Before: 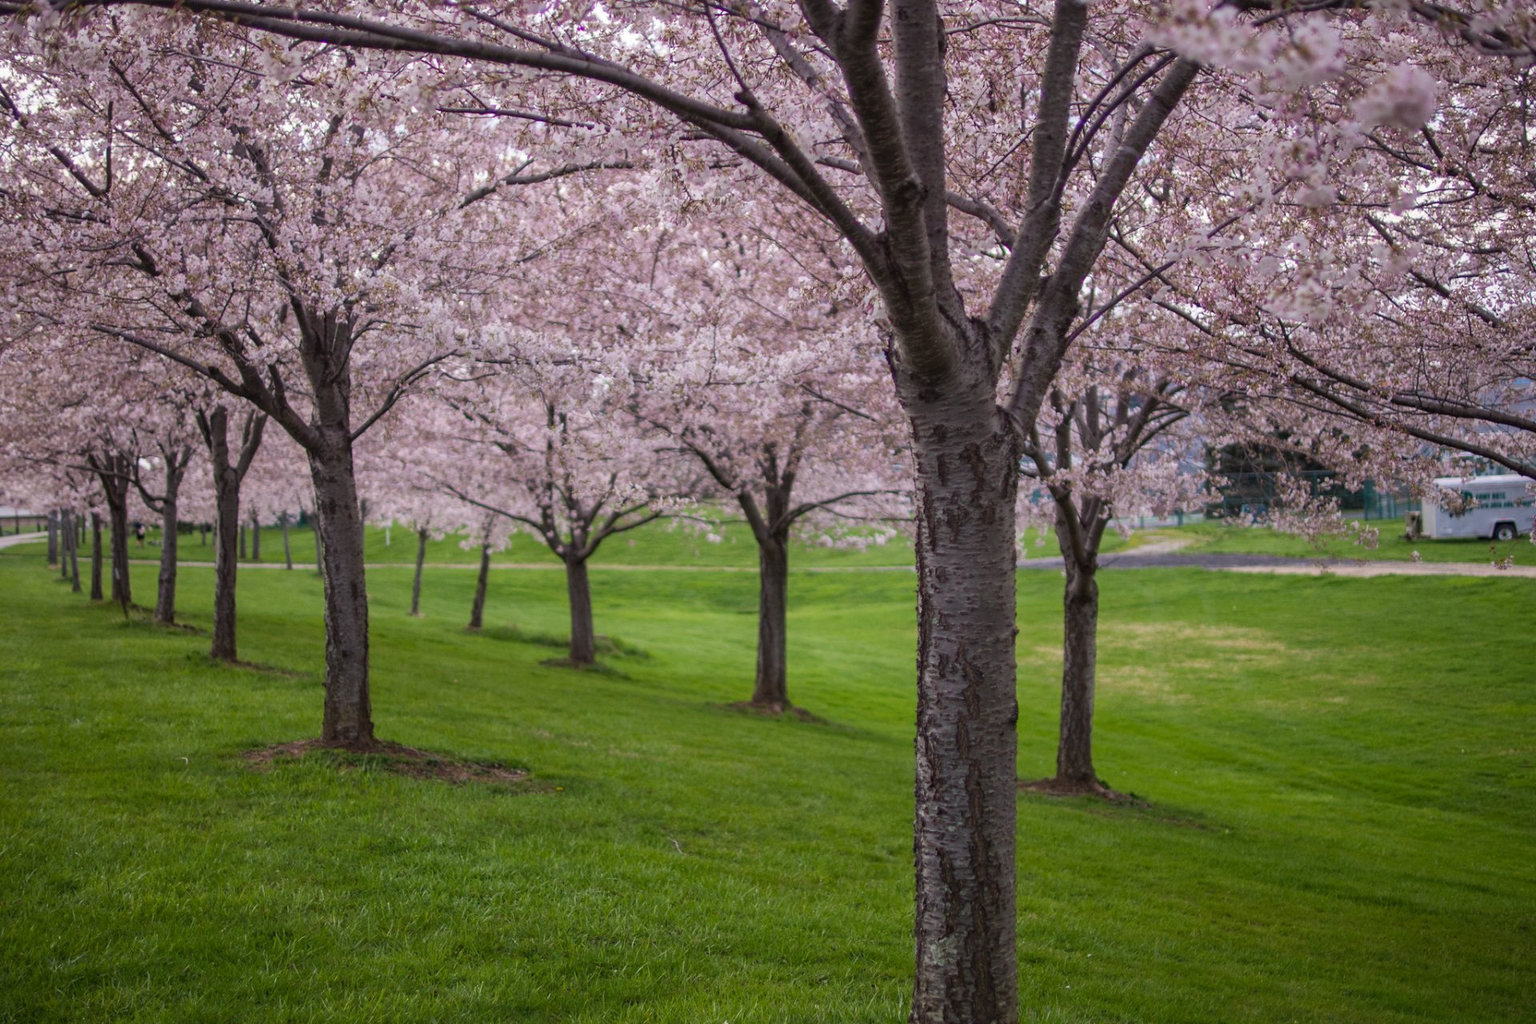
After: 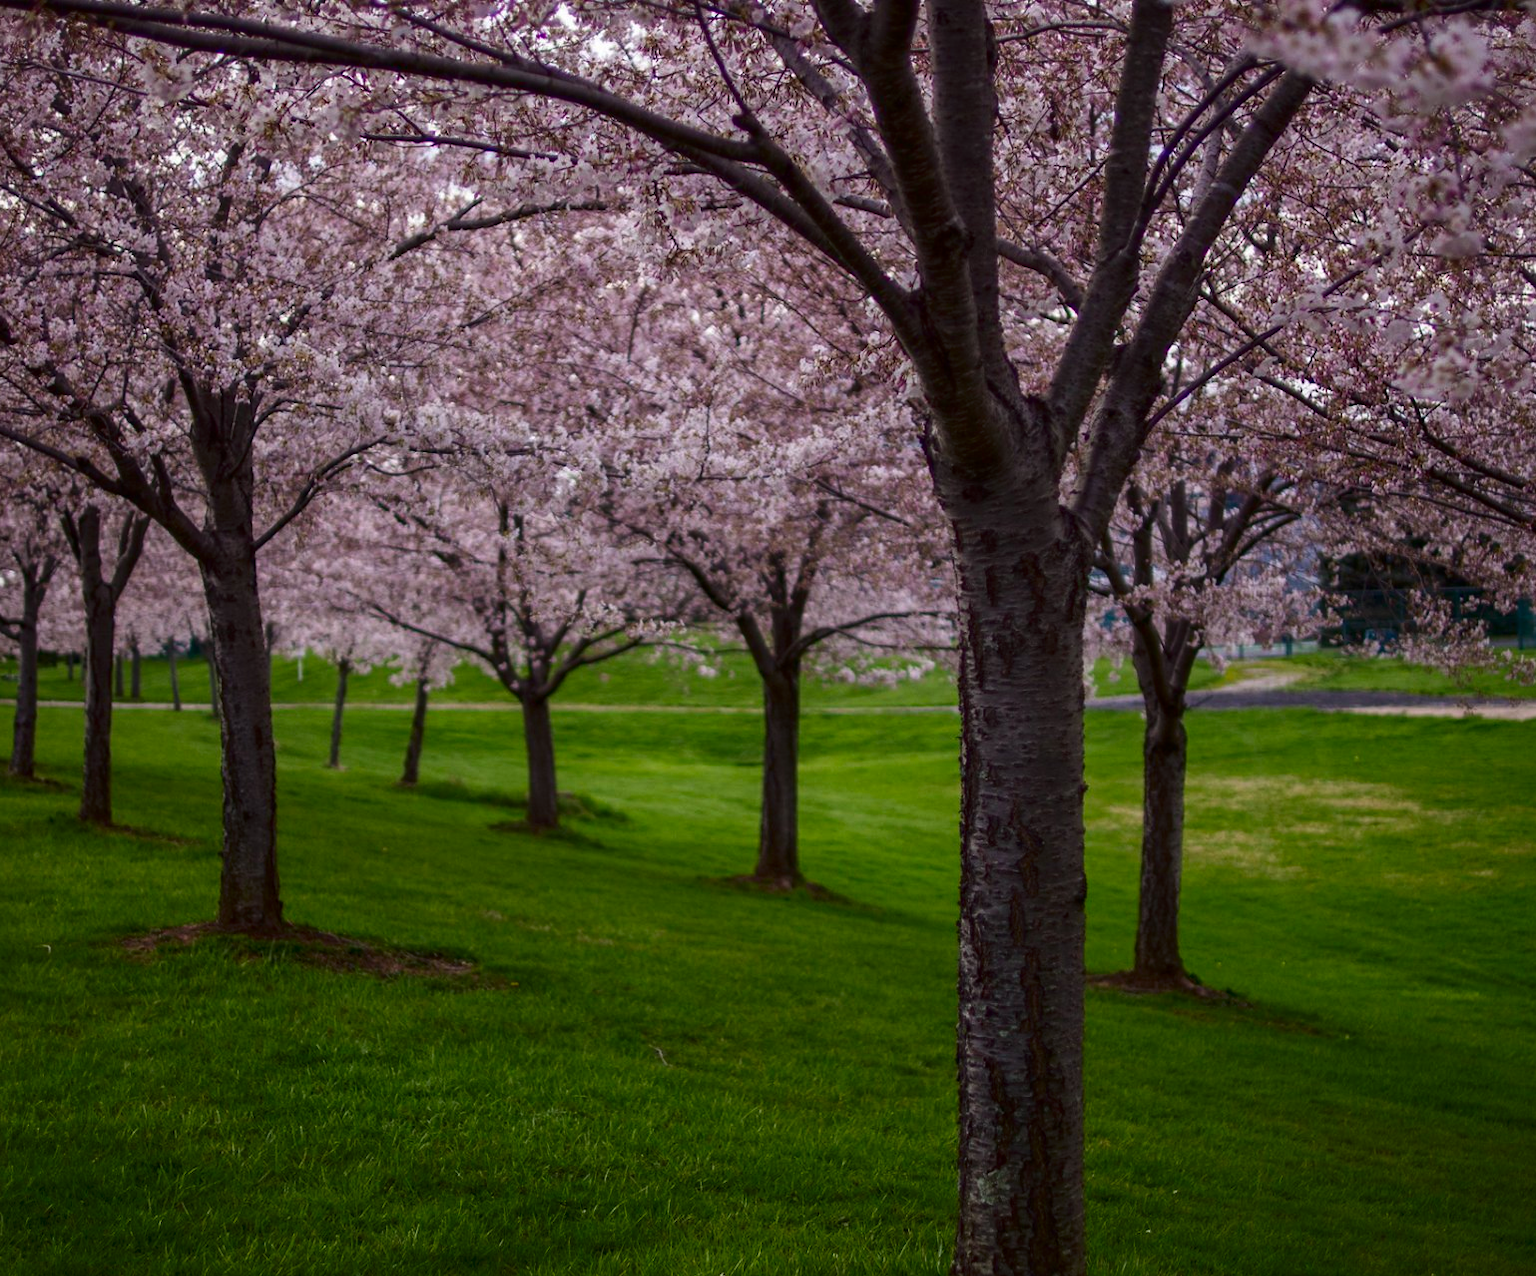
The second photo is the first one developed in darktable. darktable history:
crop and rotate: left 9.597%, right 10.195%
contrast brightness saturation: contrast 0.1, brightness -0.26, saturation 0.14
